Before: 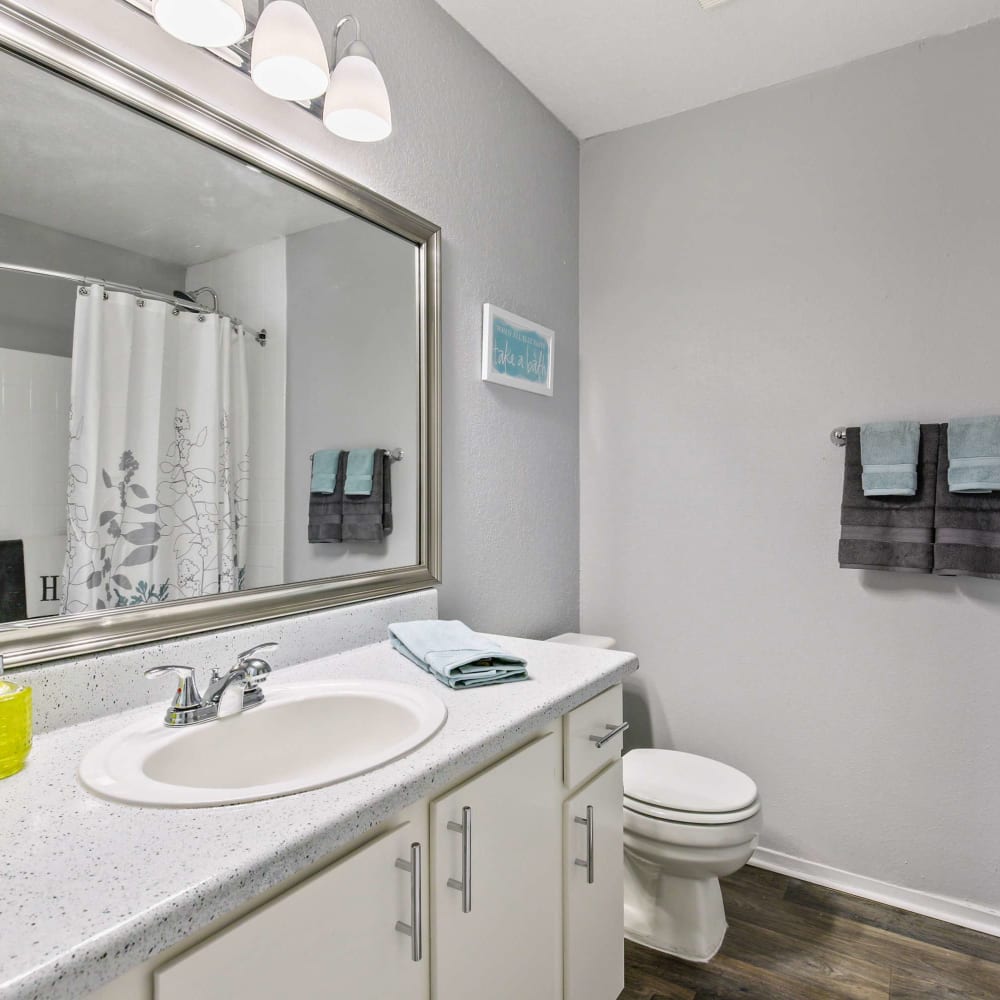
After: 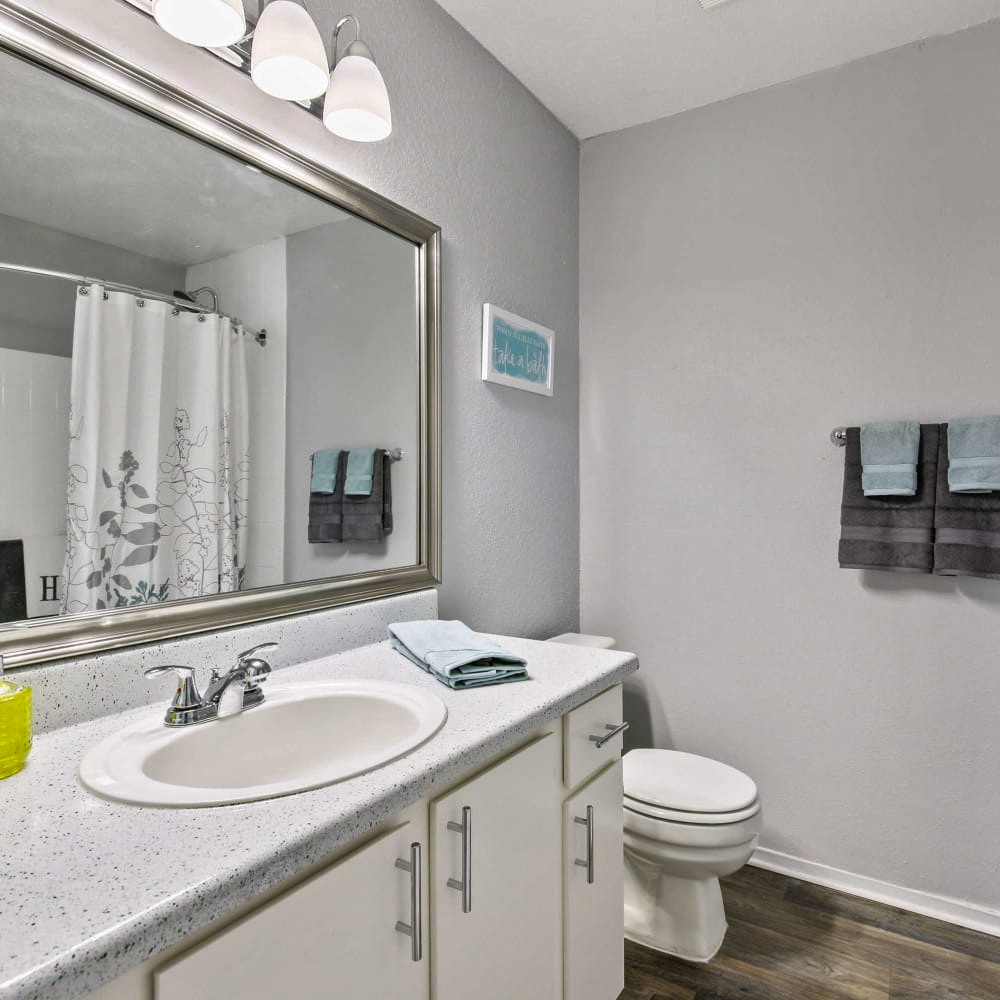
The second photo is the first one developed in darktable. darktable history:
shadows and highlights: white point adjustment 1.06, soften with gaussian
